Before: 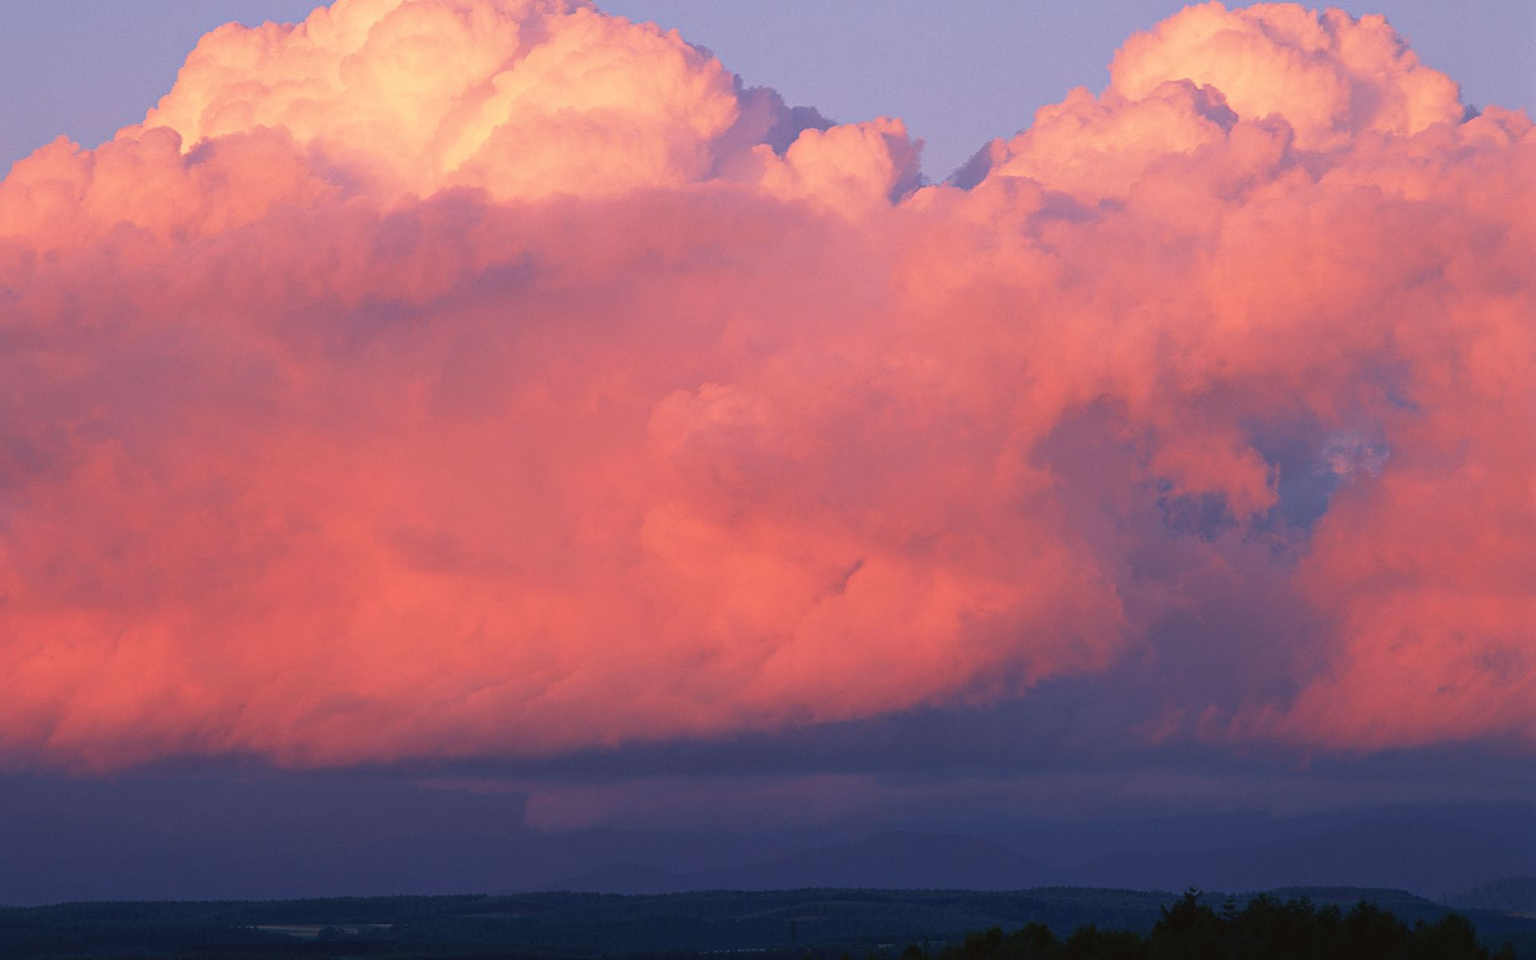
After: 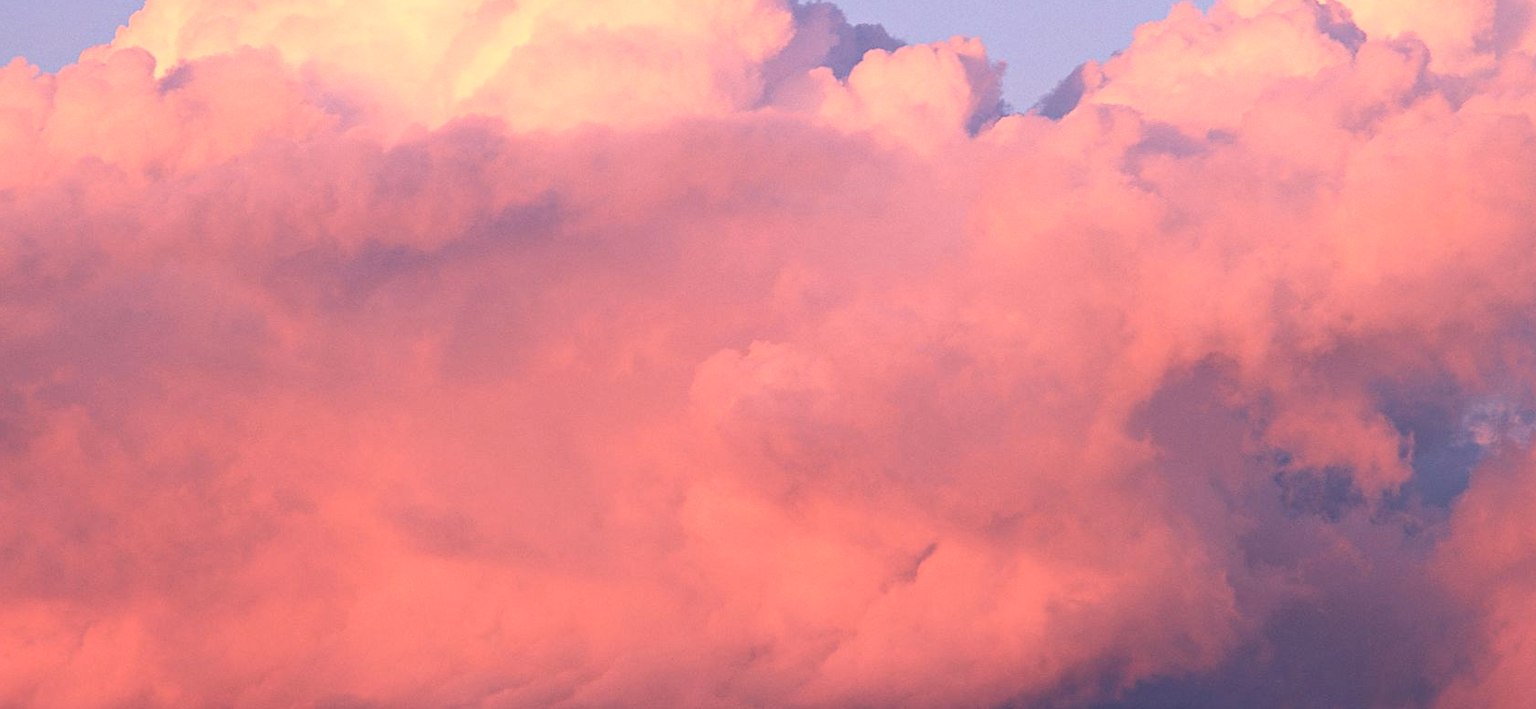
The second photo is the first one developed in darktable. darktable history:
color correction: highlights a* -2.73, highlights b* -2.09, shadows a* 2.41, shadows b* 2.73
crop: left 3.015%, top 8.969%, right 9.647%, bottom 26.457%
contrast brightness saturation: contrast 0.24, brightness 0.09
